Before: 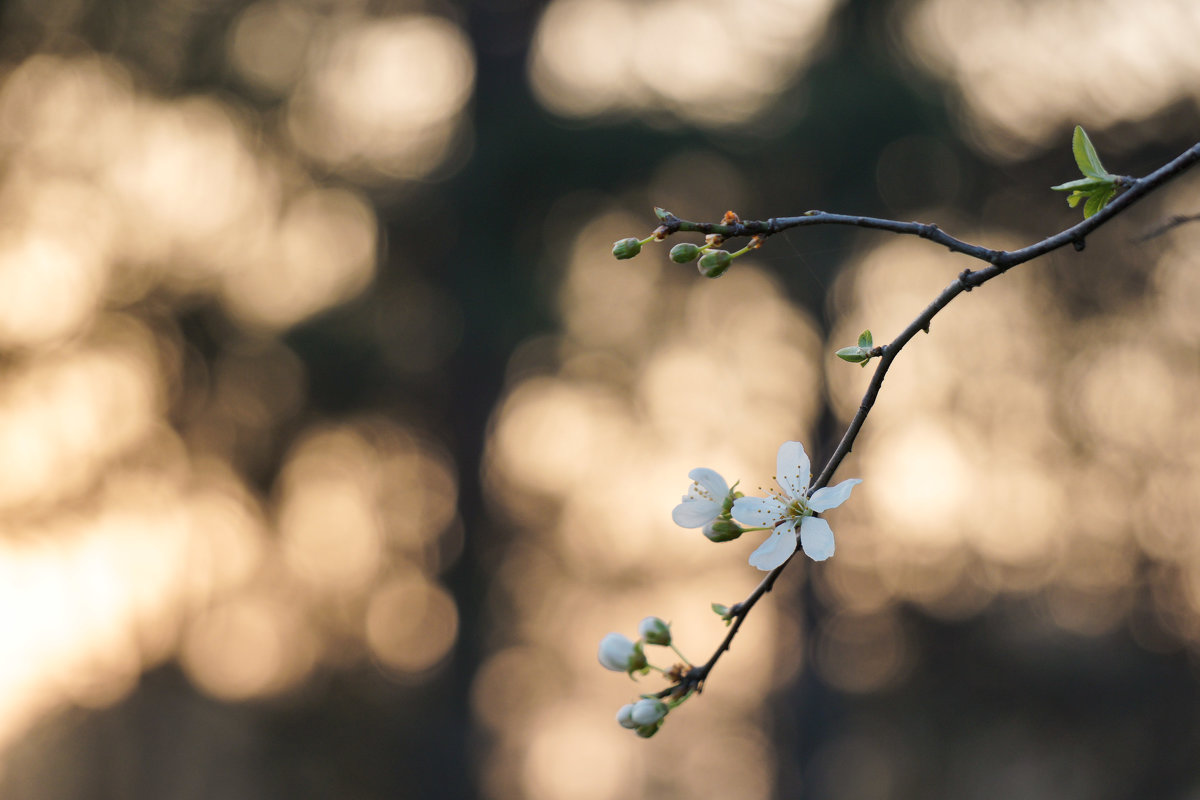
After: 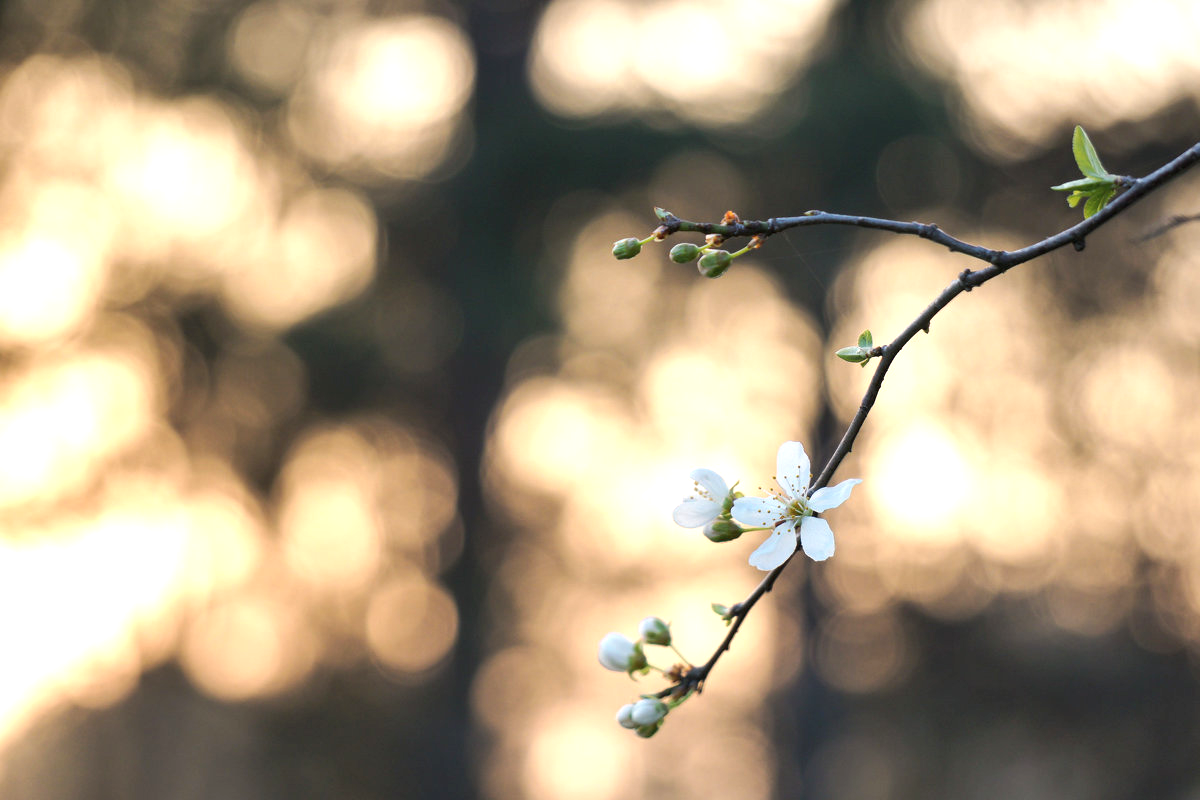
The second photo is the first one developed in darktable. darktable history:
tone equalizer: -8 EV 0.052 EV, edges refinement/feathering 500, mask exposure compensation -1.57 EV, preserve details no
exposure: black level correction 0, exposure 0.698 EV, compensate exposure bias true, compensate highlight preservation false
